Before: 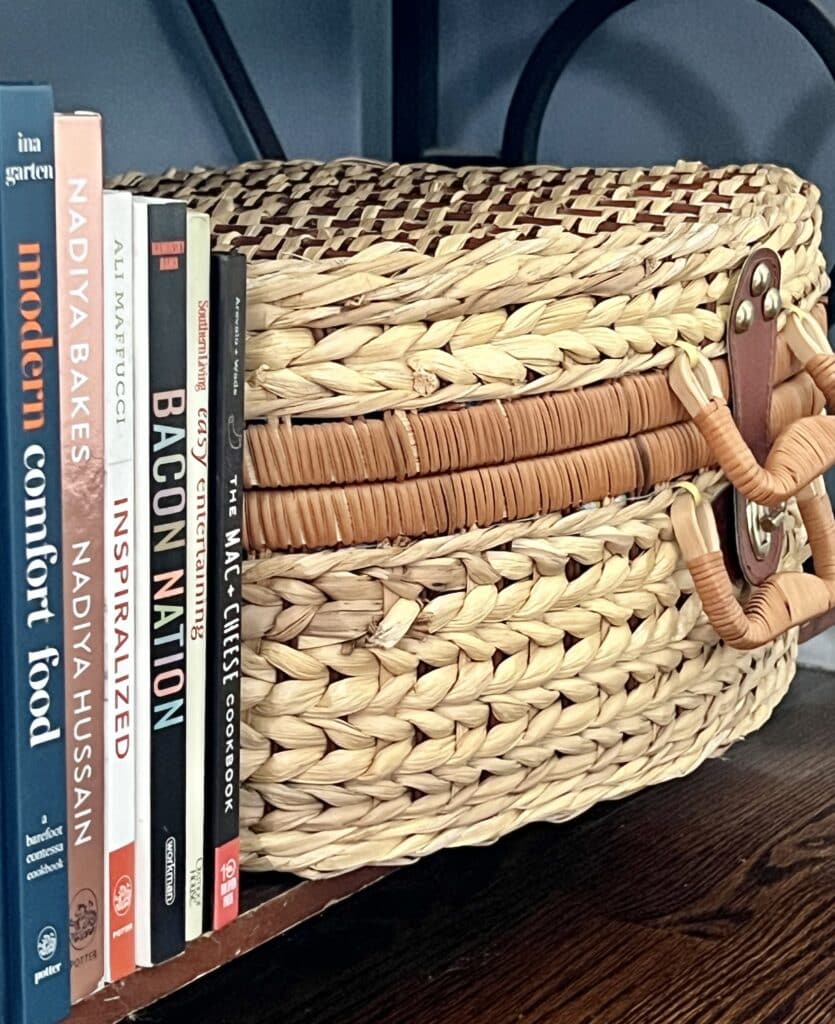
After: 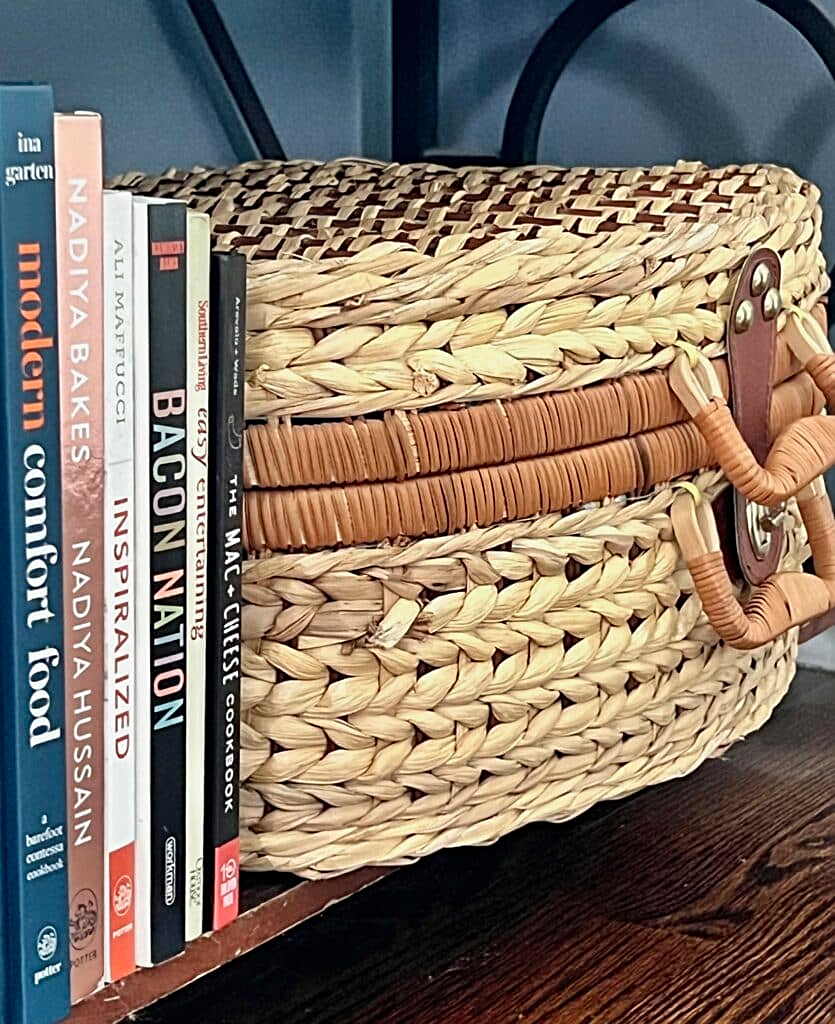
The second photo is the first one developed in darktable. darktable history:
shadows and highlights: white point adjustment 0.854, soften with gaussian
exposure: exposure -0.156 EV, compensate highlight preservation false
sharpen: on, module defaults
